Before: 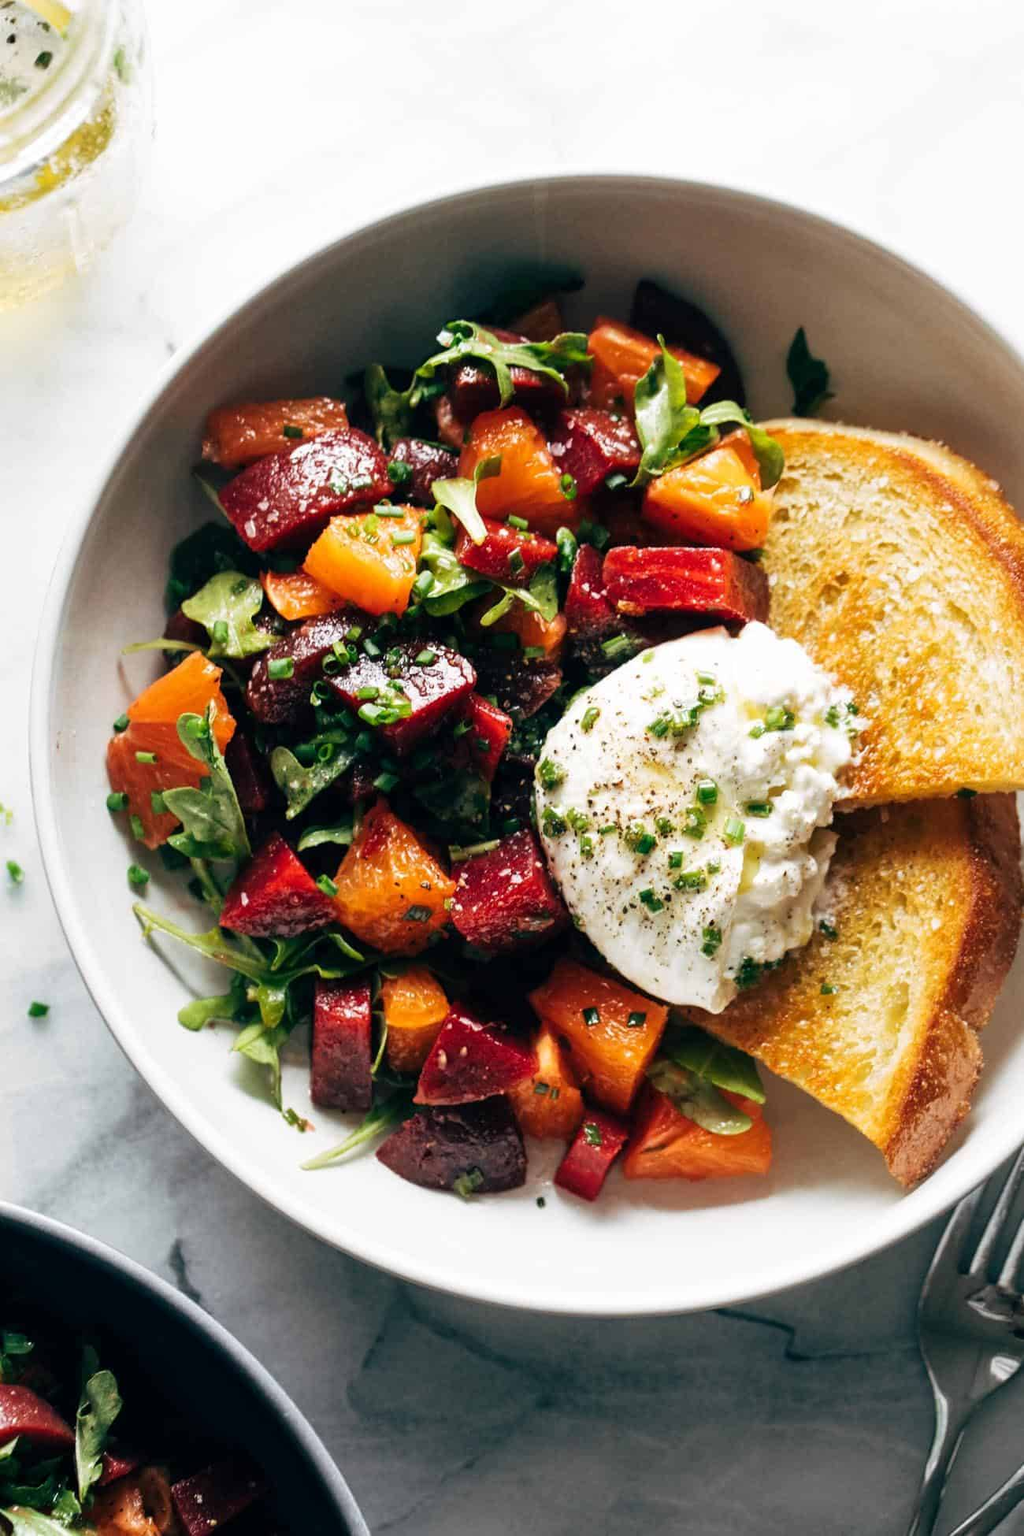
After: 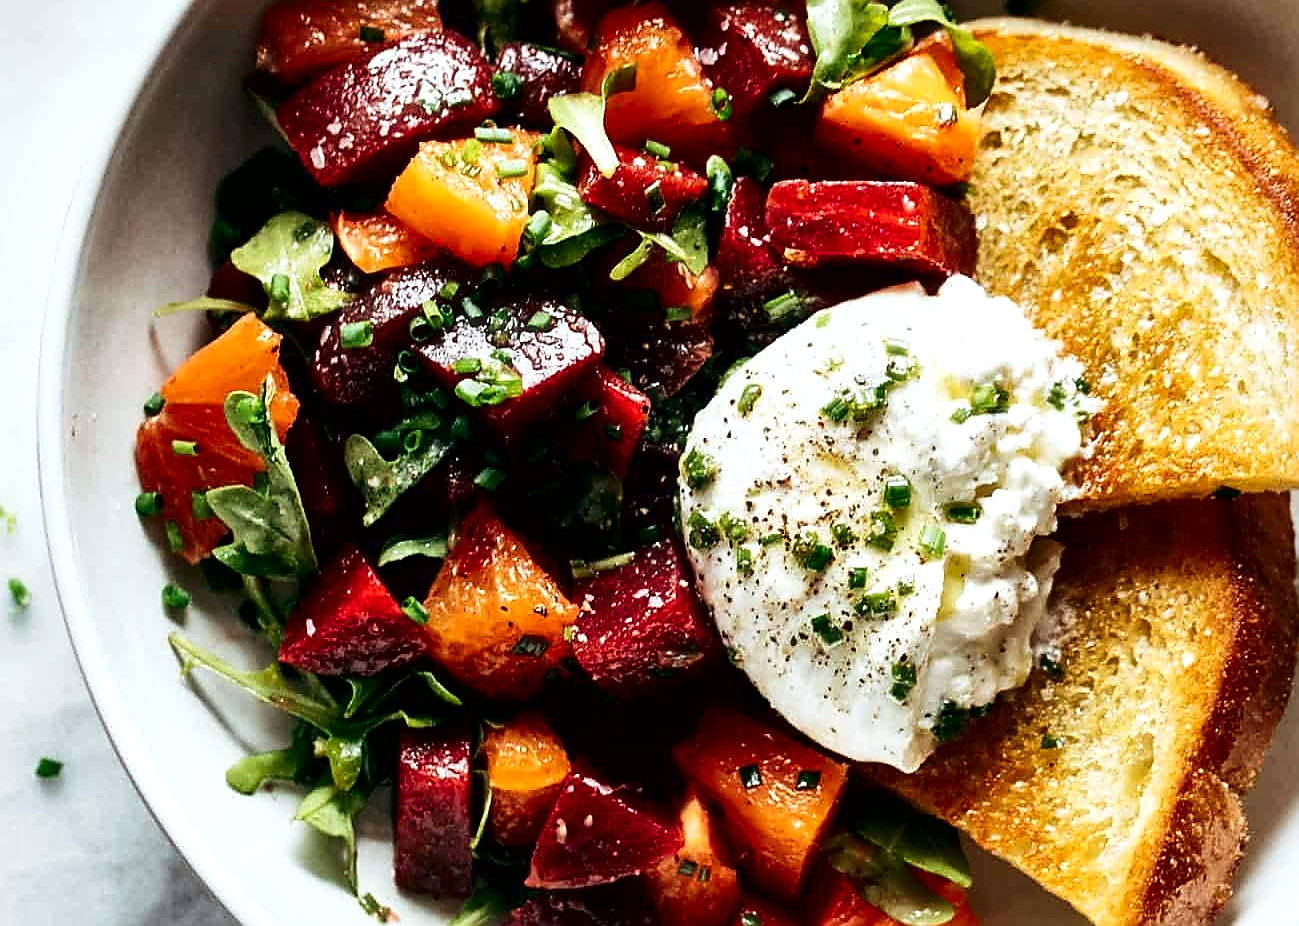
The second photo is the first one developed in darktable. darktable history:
tone equalizer: edges refinement/feathering 500, mask exposure compensation -1.57 EV, preserve details no
color correction: highlights a* -2.91, highlights b* -2.2, shadows a* 2.13, shadows b* 2.79
sharpen: radius 1.367, amount 1.239, threshold 0.659
contrast brightness saturation: contrast 0.198, brightness -0.107, saturation 0.104
local contrast: mode bilateral grid, contrast 24, coarseness 60, detail 151%, midtone range 0.2
crop and rotate: top 26.362%, bottom 26.114%
haze removal: strength -0.081, distance 0.359, compatibility mode true, adaptive false
